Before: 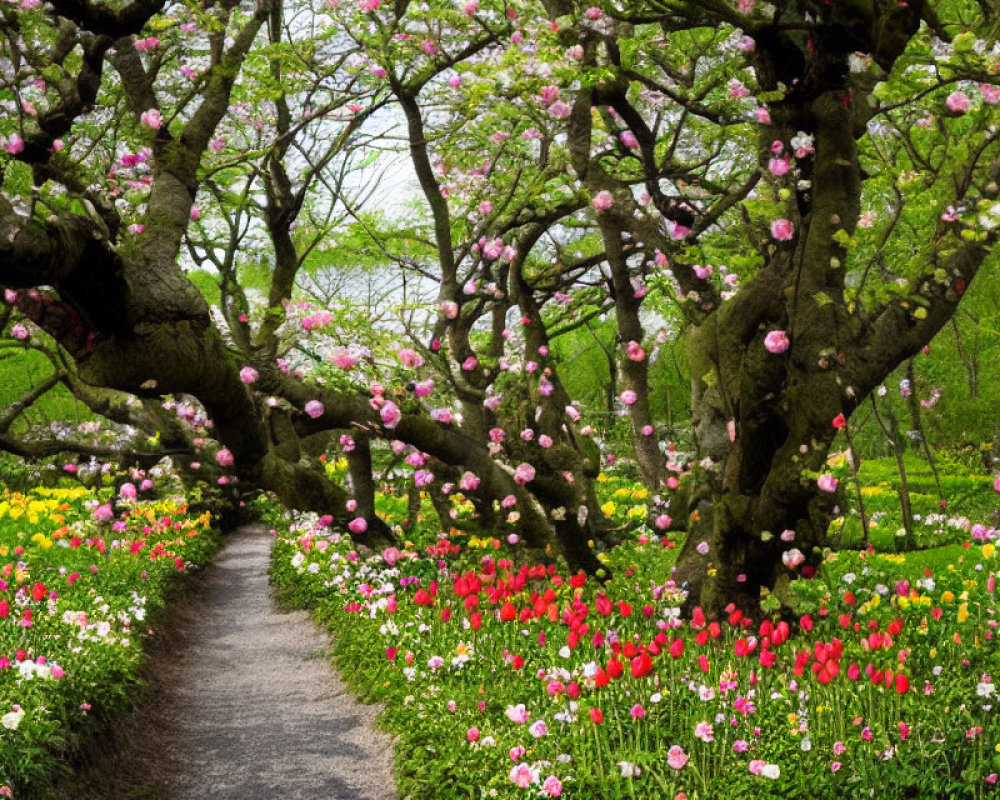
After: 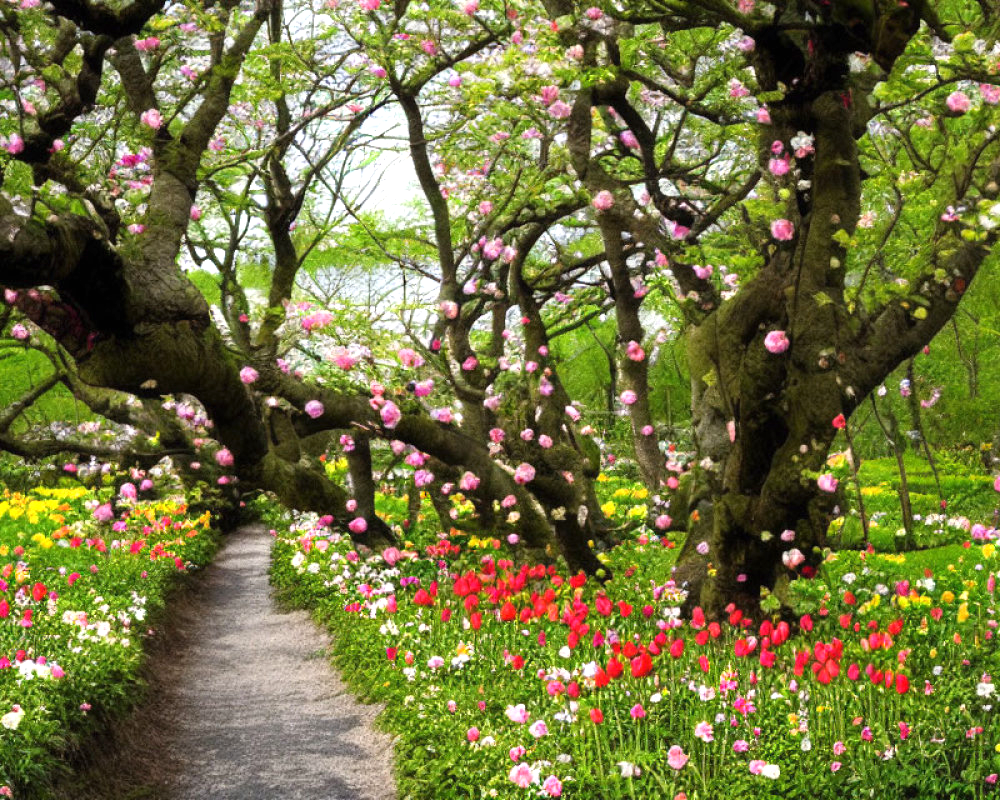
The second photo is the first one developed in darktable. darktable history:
exposure: black level correction 0, exposure 0.395 EV, compensate highlight preservation false
